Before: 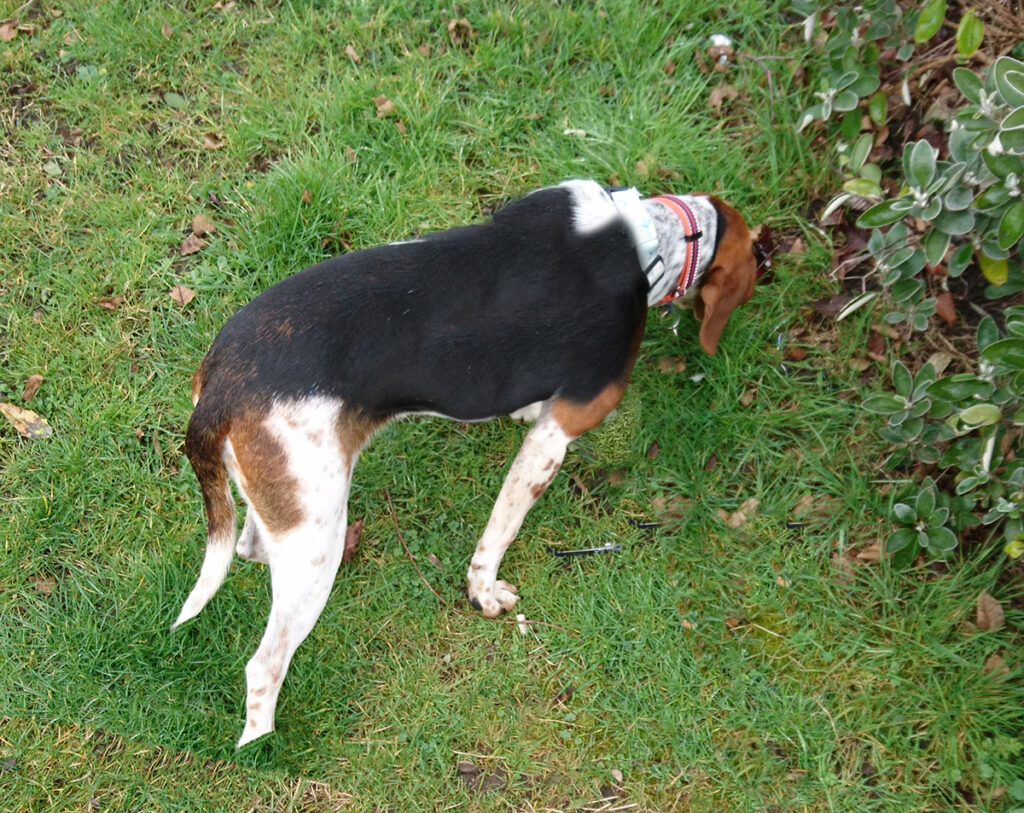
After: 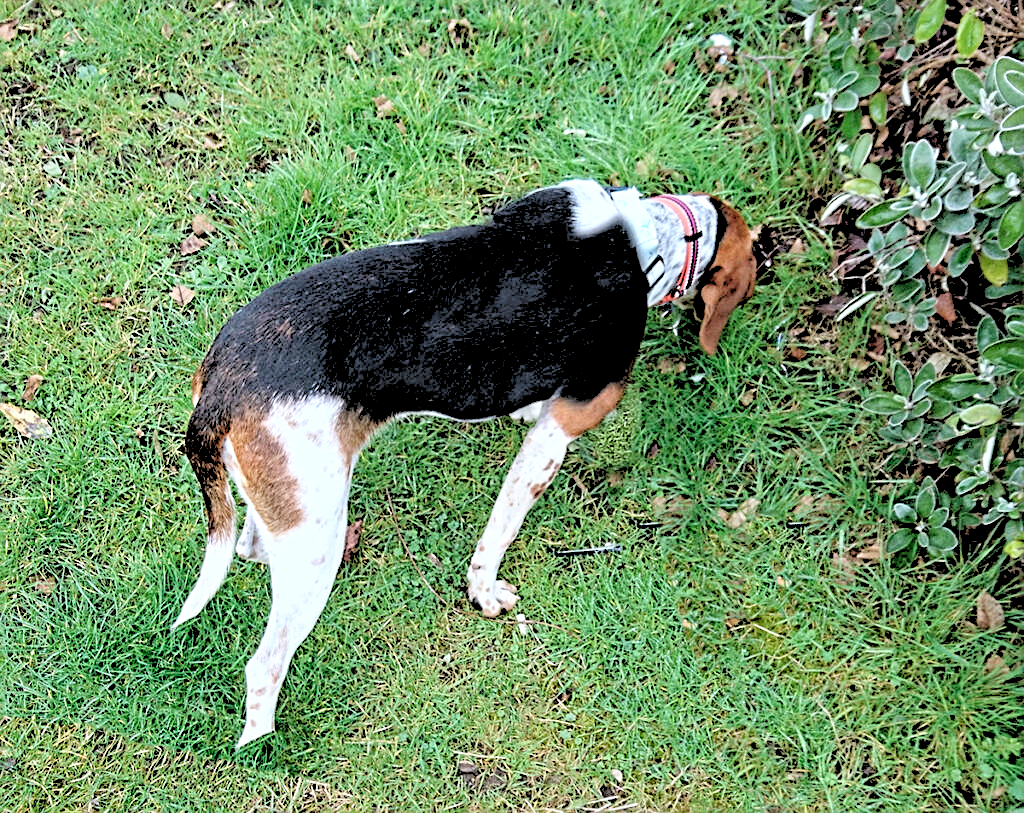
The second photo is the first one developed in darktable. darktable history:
color calibration: x 0.37, y 0.382, temperature 4313.32 K
contrast equalizer: octaves 7, y [[0.502, 0.517, 0.543, 0.576, 0.611, 0.631], [0.5 ×6], [0.5 ×6], [0 ×6], [0 ×6]]
exposure: compensate highlight preservation false
contrast brightness saturation: contrast 0.1, brightness 0.02, saturation 0.02
rgb levels: levels [[0.027, 0.429, 0.996], [0, 0.5, 1], [0, 0.5, 1]]
sharpen: on, module defaults
